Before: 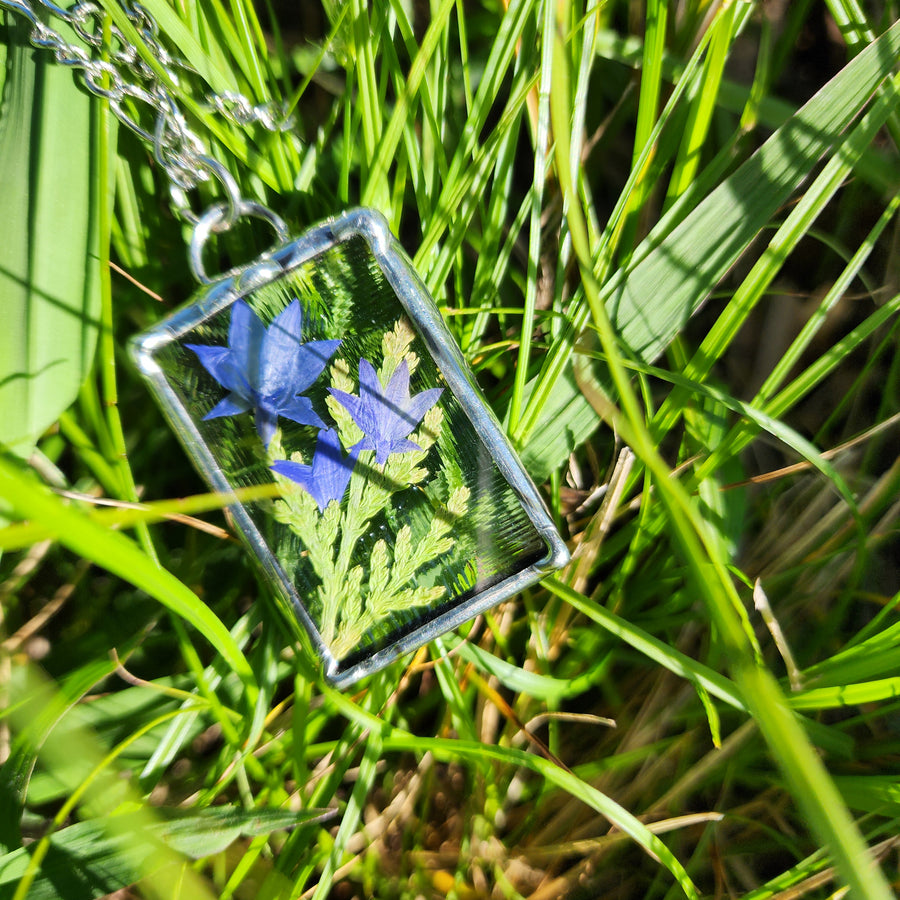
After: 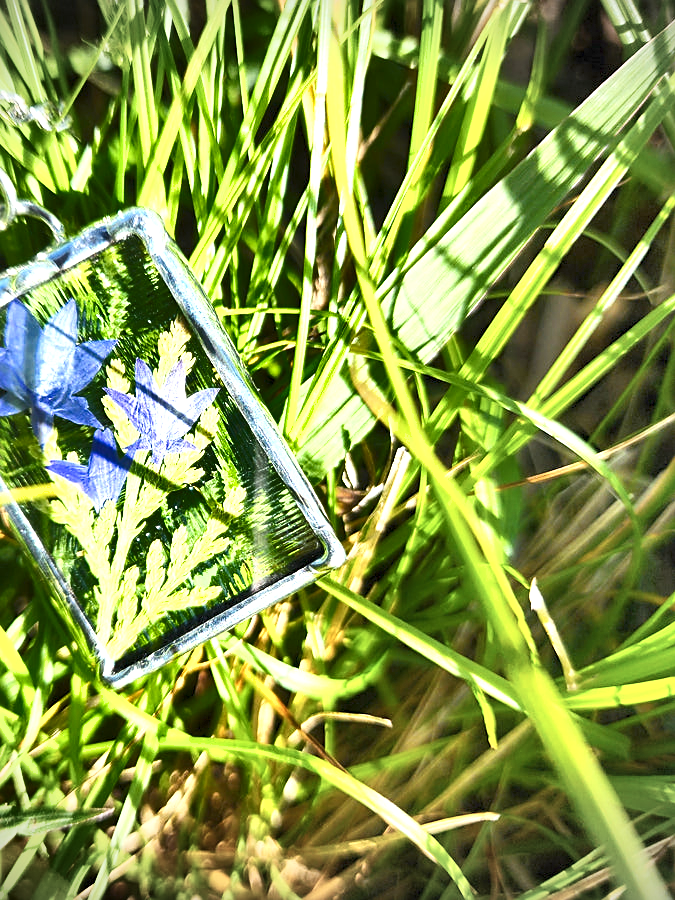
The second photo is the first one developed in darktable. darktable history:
shadows and highlights: white point adjustment -3.72, highlights -63.49, soften with gaussian
color balance rgb: perceptual saturation grading › global saturation 30.476%, contrast -20.21%
vignetting: fall-off start 97.21%, brightness -0.575, width/height ratio 1.183
crop and rotate: left 24.912%
sharpen: on, module defaults
exposure: exposure 1.989 EV, compensate highlight preservation false
contrast brightness saturation: contrast 0.101, saturation -0.361
